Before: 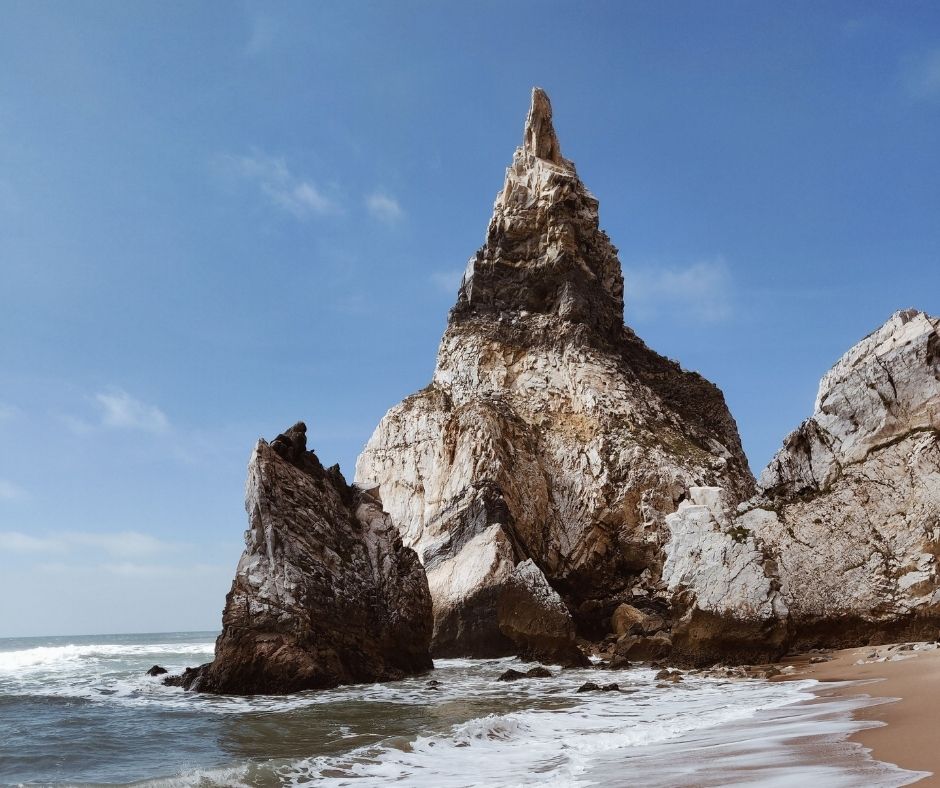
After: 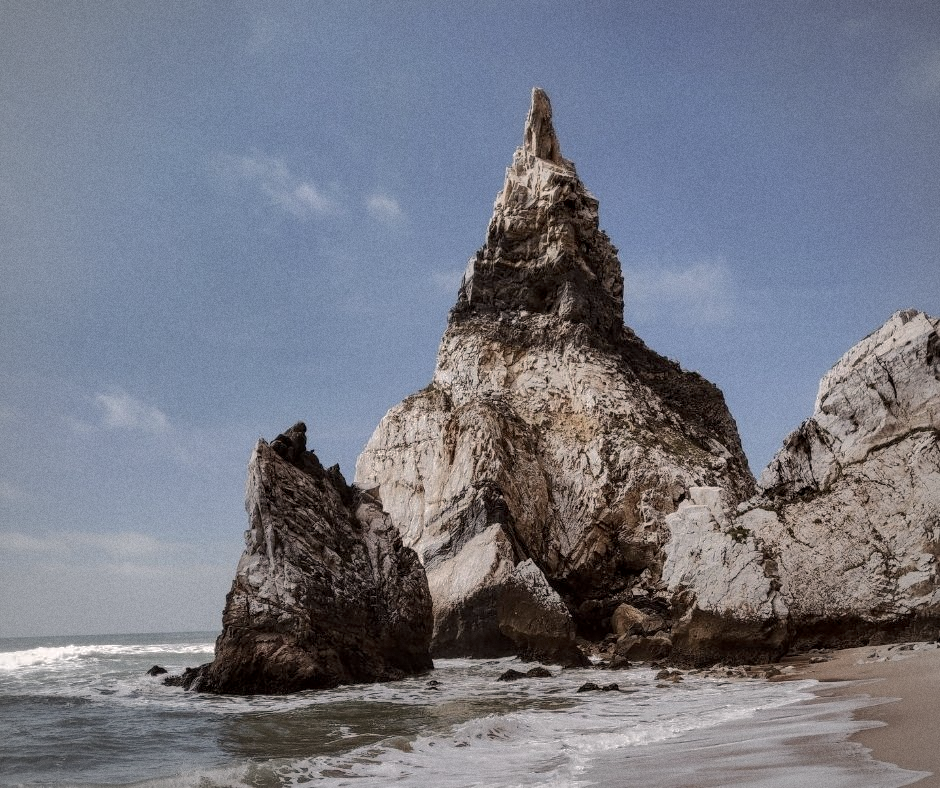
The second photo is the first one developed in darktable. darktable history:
shadows and highlights: shadows -19.91, highlights -73.15
local contrast: on, module defaults
color correction: highlights a* 5.59, highlights b* 5.24, saturation 0.68
grain: on, module defaults
vignetting: brightness -0.167
